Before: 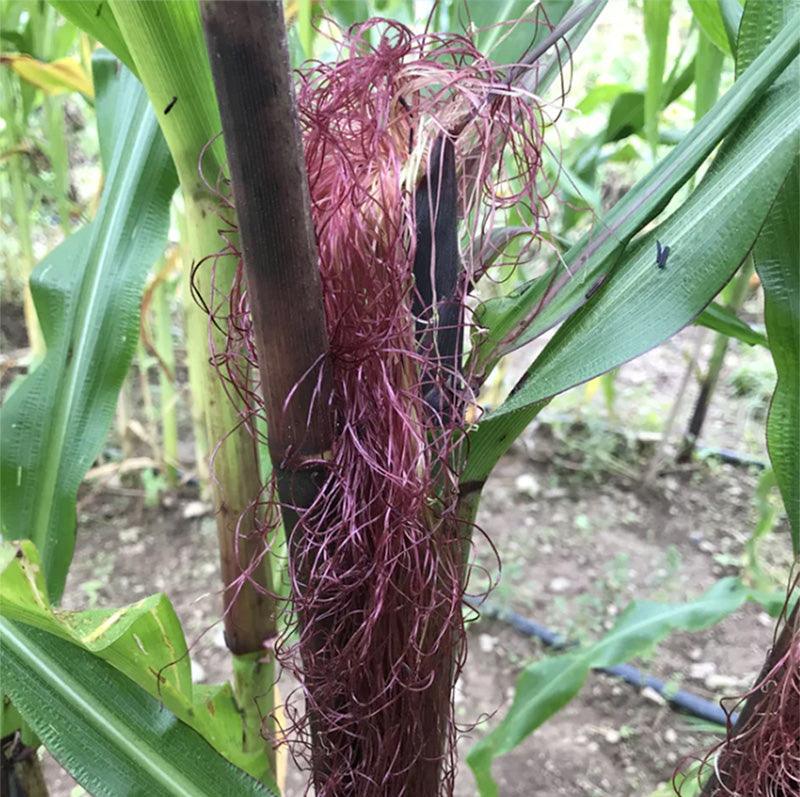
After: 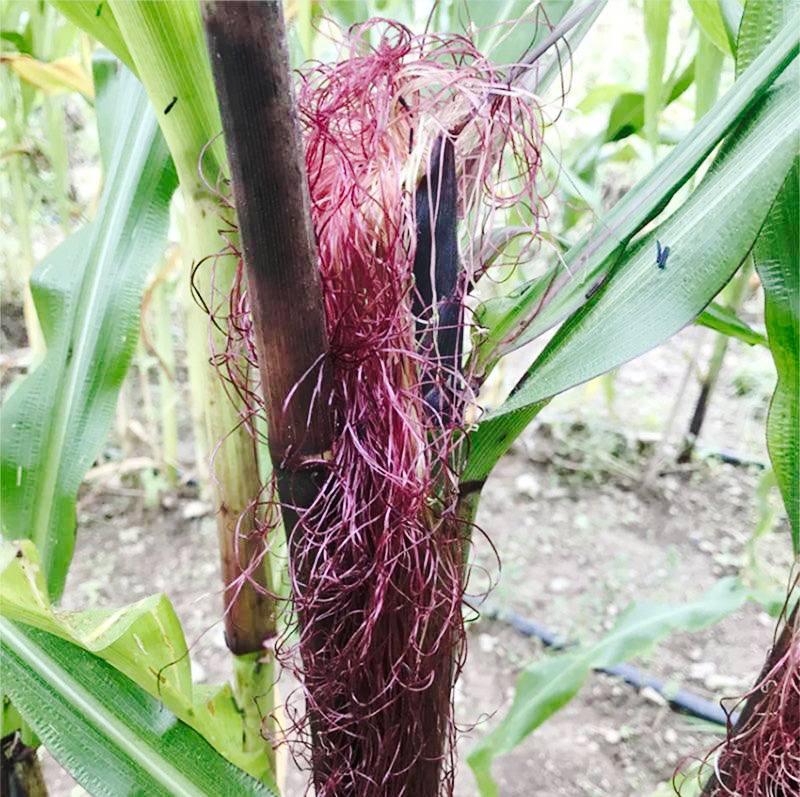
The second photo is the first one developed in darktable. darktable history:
tone curve: curves: ch0 [(0, 0) (0.21, 0.21) (0.43, 0.586) (0.65, 0.793) (1, 1)]; ch1 [(0, 0) (0.382, 0.447) (0.492, 0.484) (0.544, 0.547) (0.583, 0.578) (0.599, 0.595) (0.67, 0.673) (1, 1)]; ch2 [(0, 0) (0.411, 0.382) (0.492, 0.5) (0.531, 0.534) (0.56, 0.573) (0.599, 0.602) (0.696, 0.693) (1, 1)], preserve colors none
